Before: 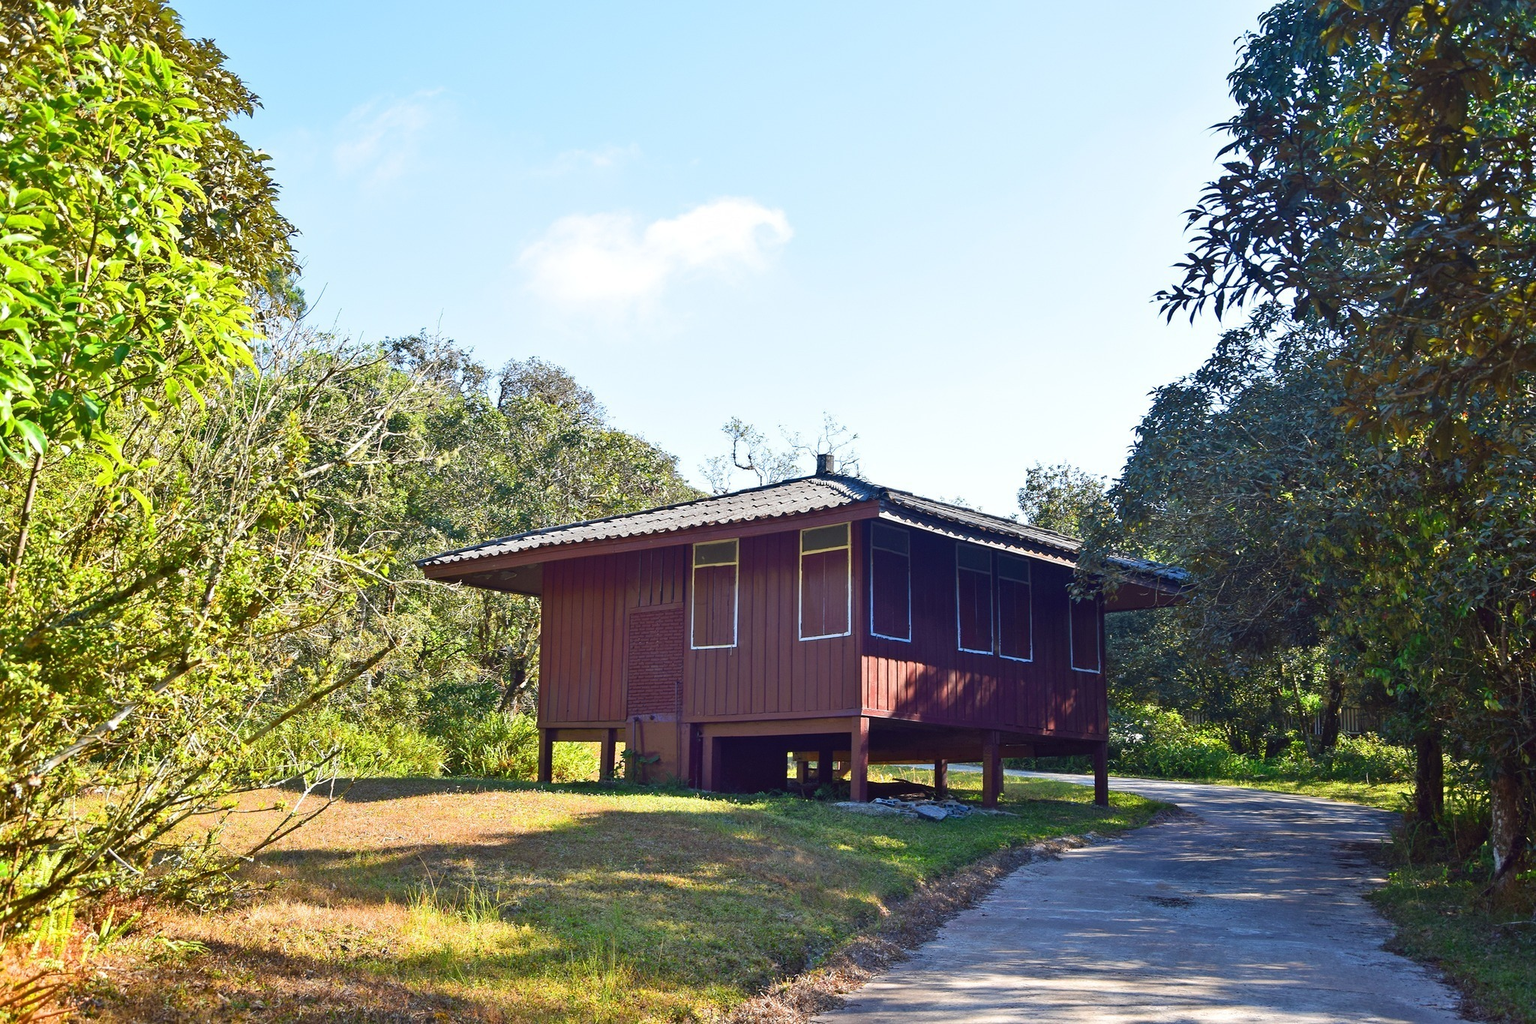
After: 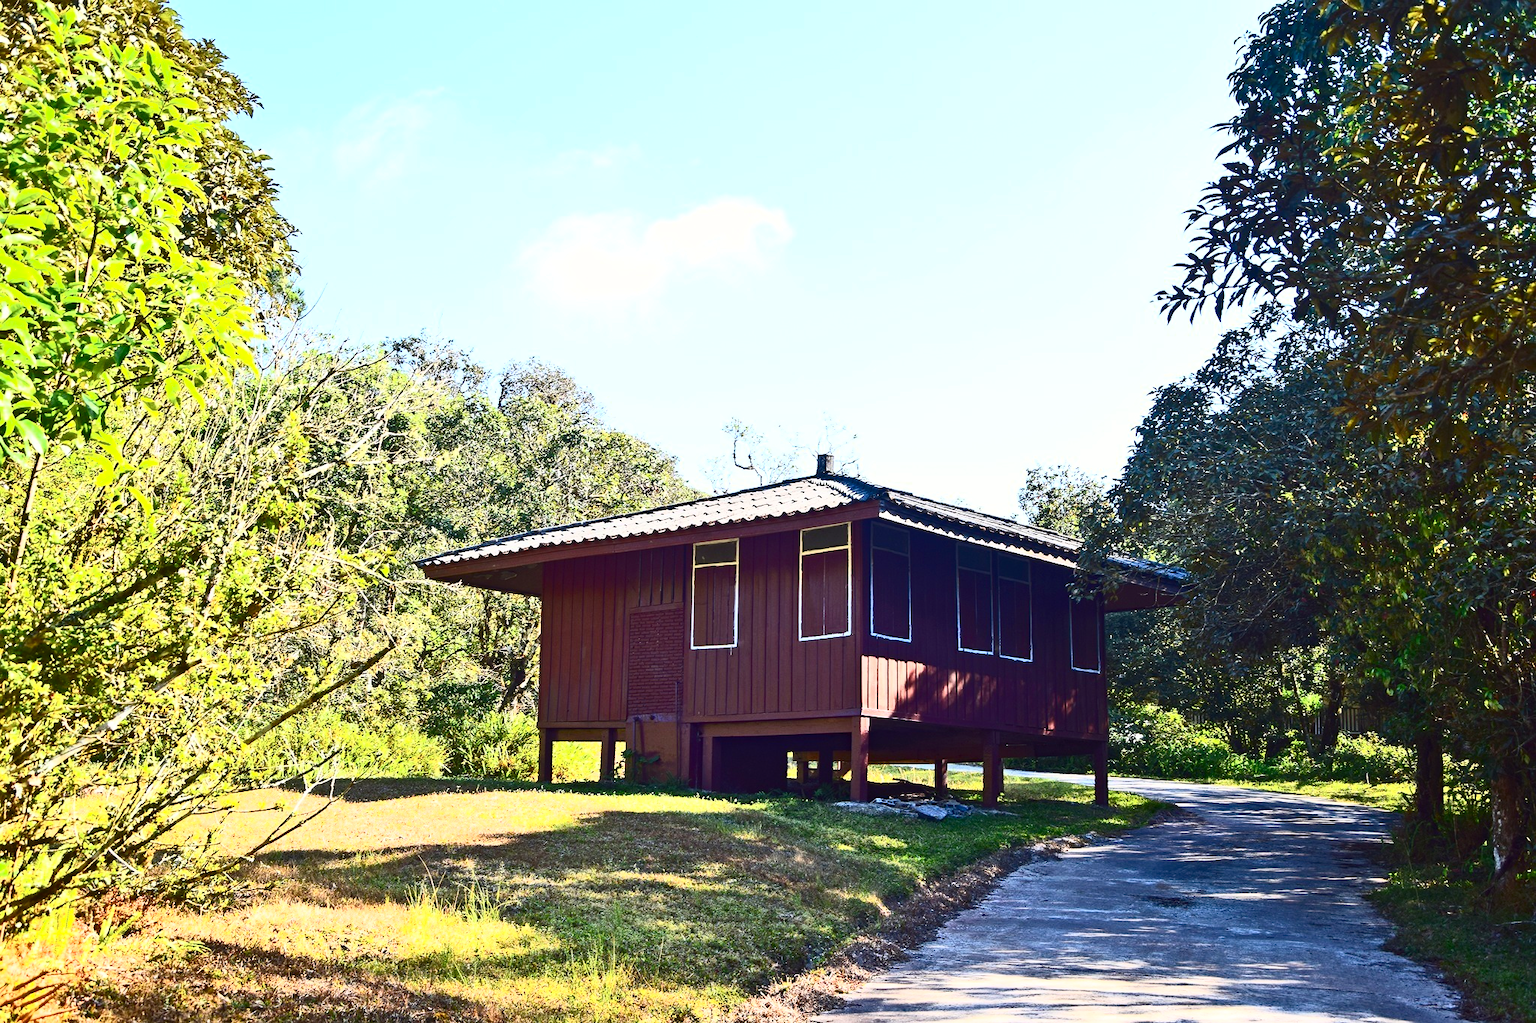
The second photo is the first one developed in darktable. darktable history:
haze removal: compatibility mode true, adaptive false
contrast brightness saturation: contrast 0.62, brightness 0.34, saturation 0.14
